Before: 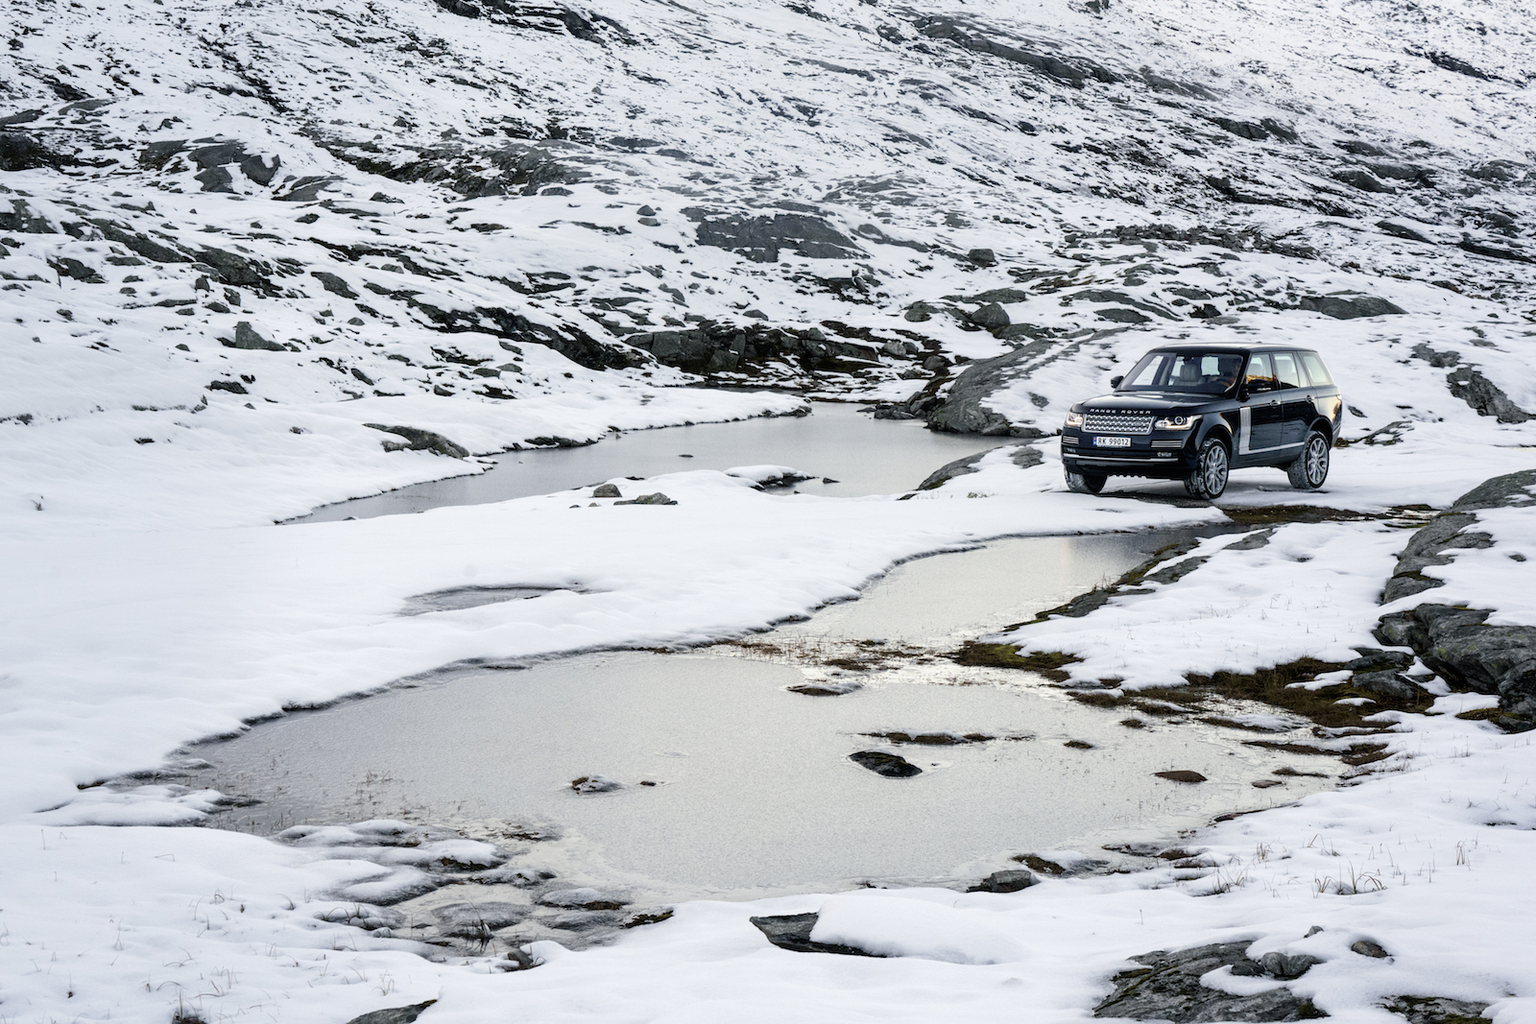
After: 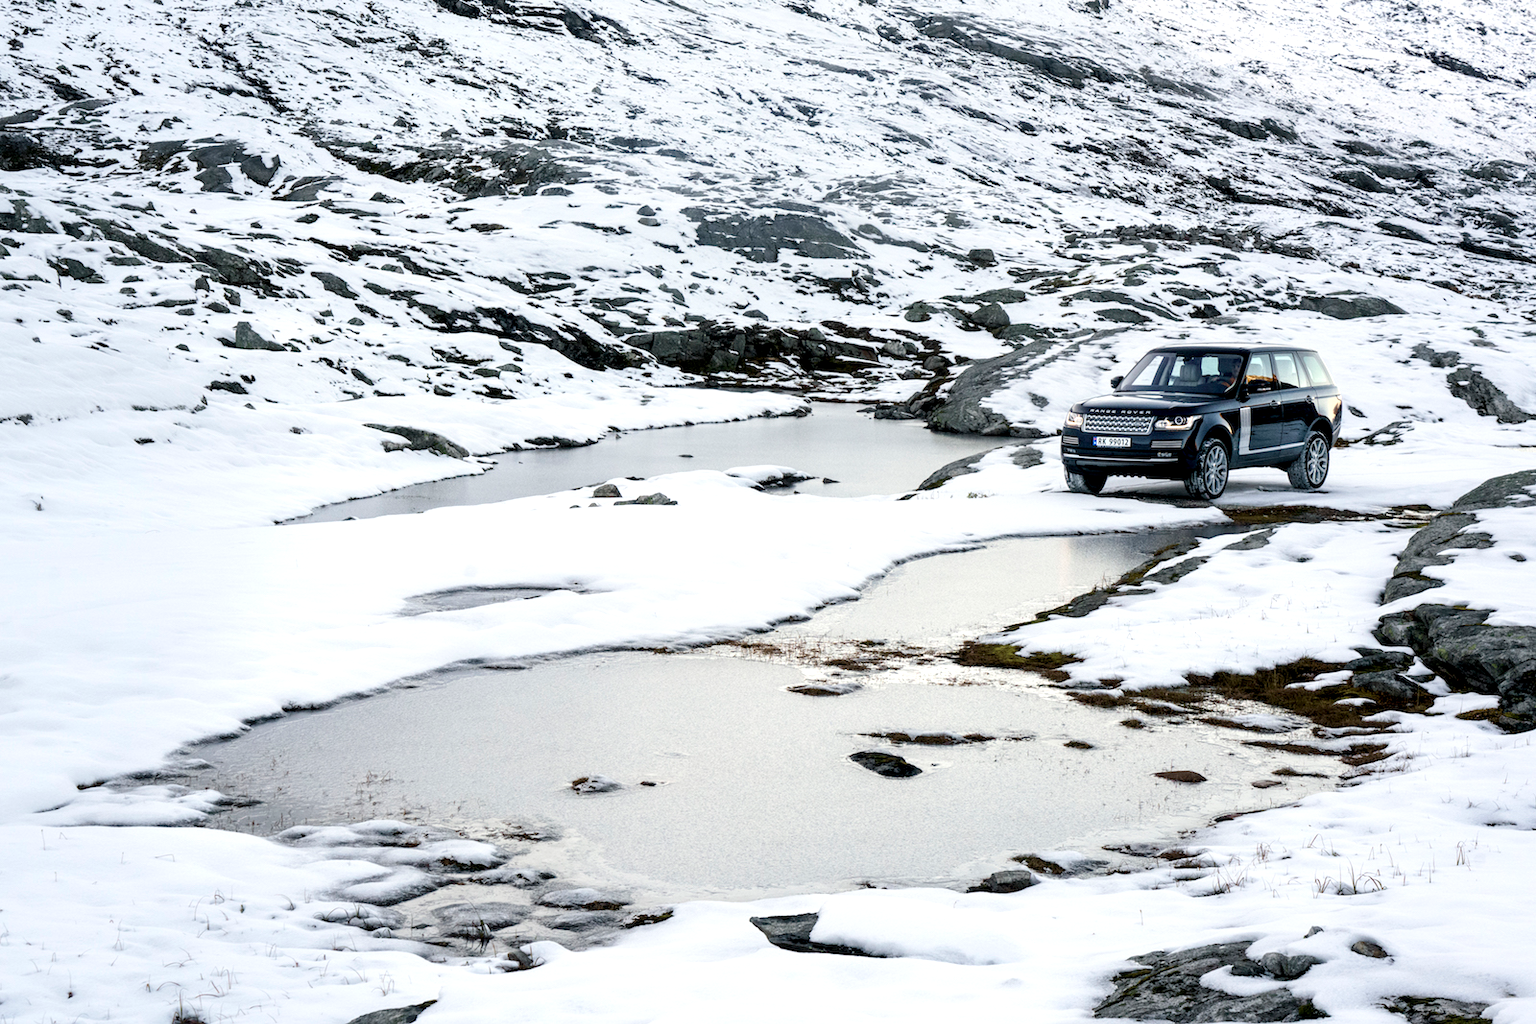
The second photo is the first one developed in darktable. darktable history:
contrast equalizer: y [[0.5 ×6], [0.5 ×6], [0.5, 0.5, 0.501, 0.545, 0.707, 0.863], [0 ×6], [0 ×6]]
exposure: black level correction 0.001, exposure 0.3 EV, compensate highlight preservation false
